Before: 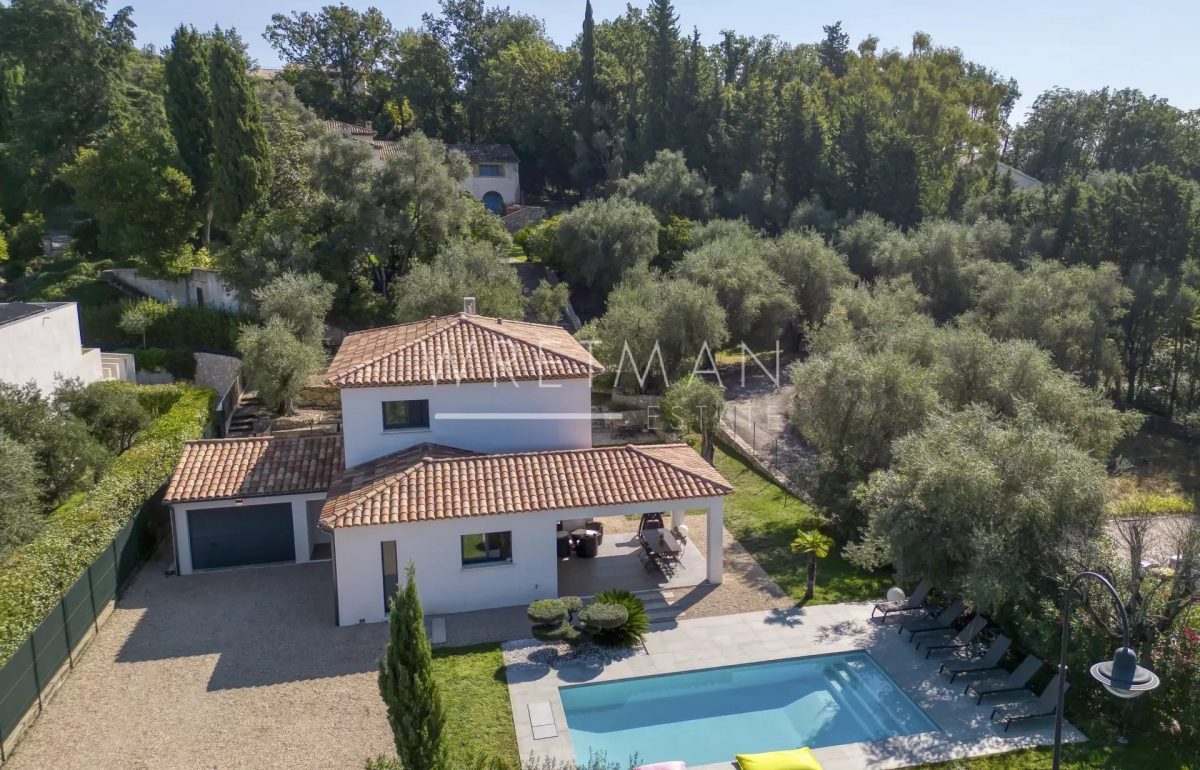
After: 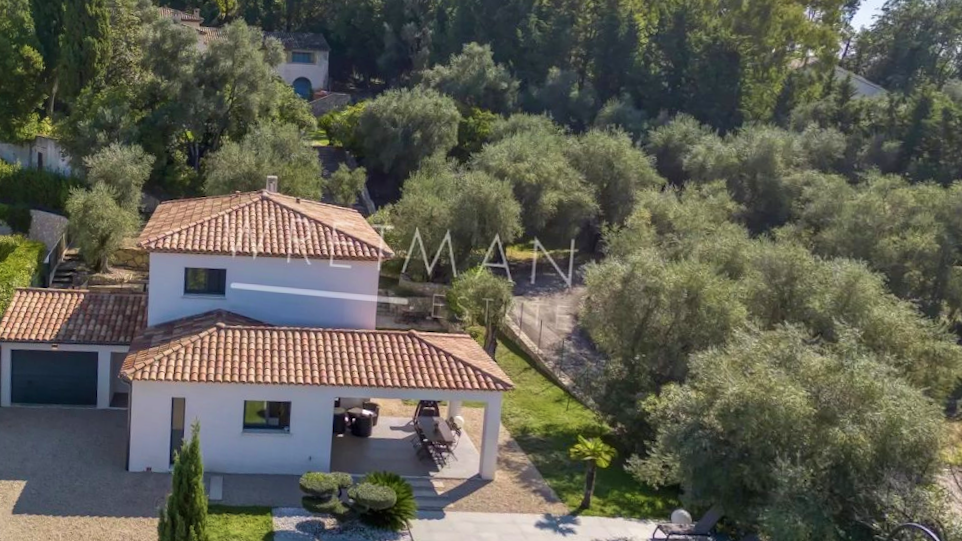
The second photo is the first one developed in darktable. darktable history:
rotate and perspective: rotation 1.69°, lens shift (vertical) -0.023, lens shift (horizontal) -0.291, crop left 0.025, crop right 0.988, crop top 0.092, crop bottom 0.842
crop and rotate: angle -3.27°, left 5.211%, top 5.211%, right 4.607%, bottom 4.607%
velvia: on, module defaults
